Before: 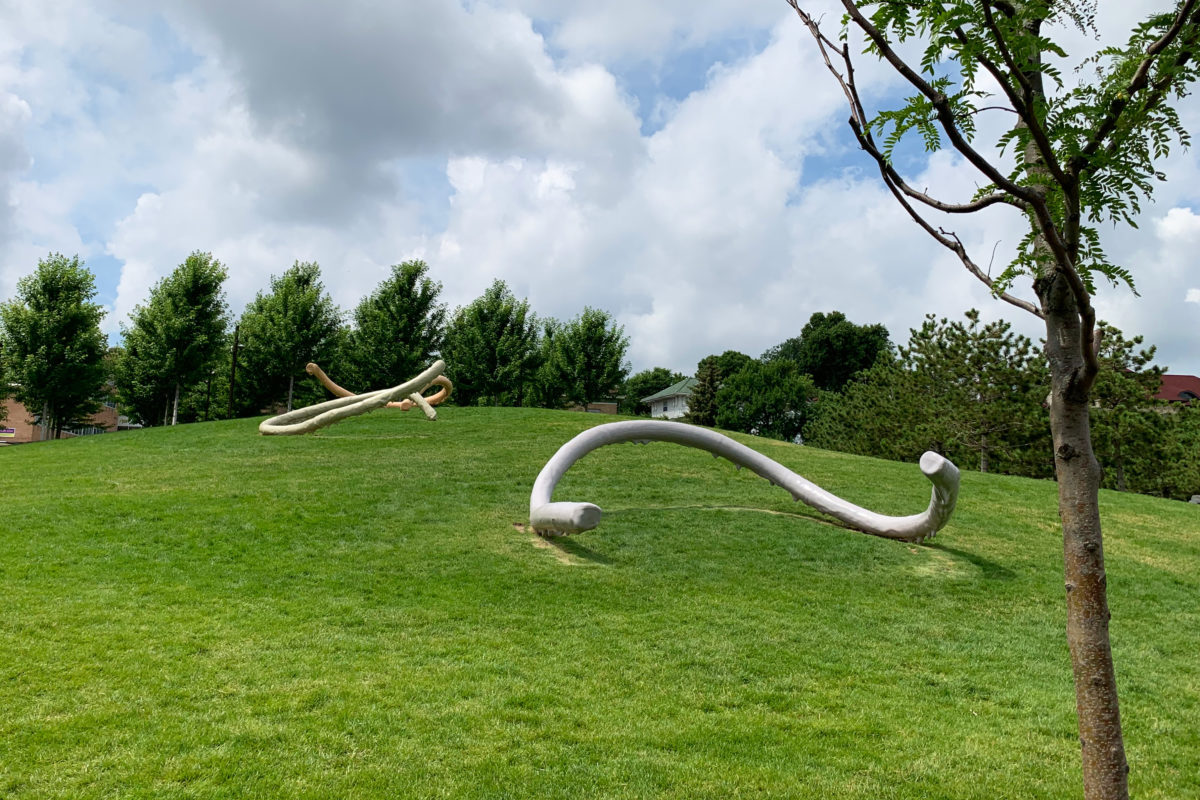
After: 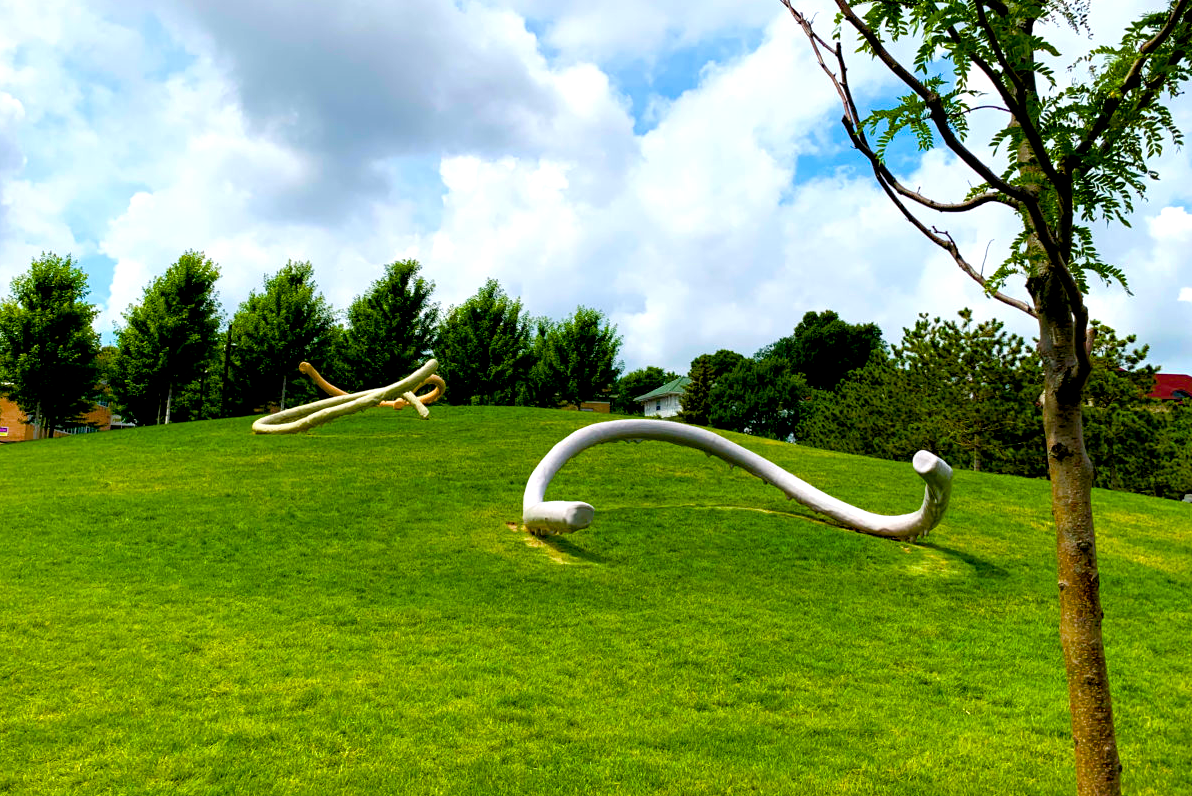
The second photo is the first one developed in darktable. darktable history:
exposure: black level correction 0.01, exposure 0.011 EV, compensate highlight preservation false
crop and rotate: left 0.614%, top 0.179%, bottom 0.309%
color balance rgb: linear chroma grading › shadows 10%, linear chroma grading › highlights 10%, linear chroma grading › global chroma 15%, linear chroma grading › mid-tones 15%, perceptual saturation grading › global saturation 40%, perceptual saturation grading › highlights -25%, perceptual saturation grading › mid-tones 35%, perceptual saturation grading › shadows 35%, perceptual brilliance grading › global brilliance 11.29%, global vibrance 11.29%
